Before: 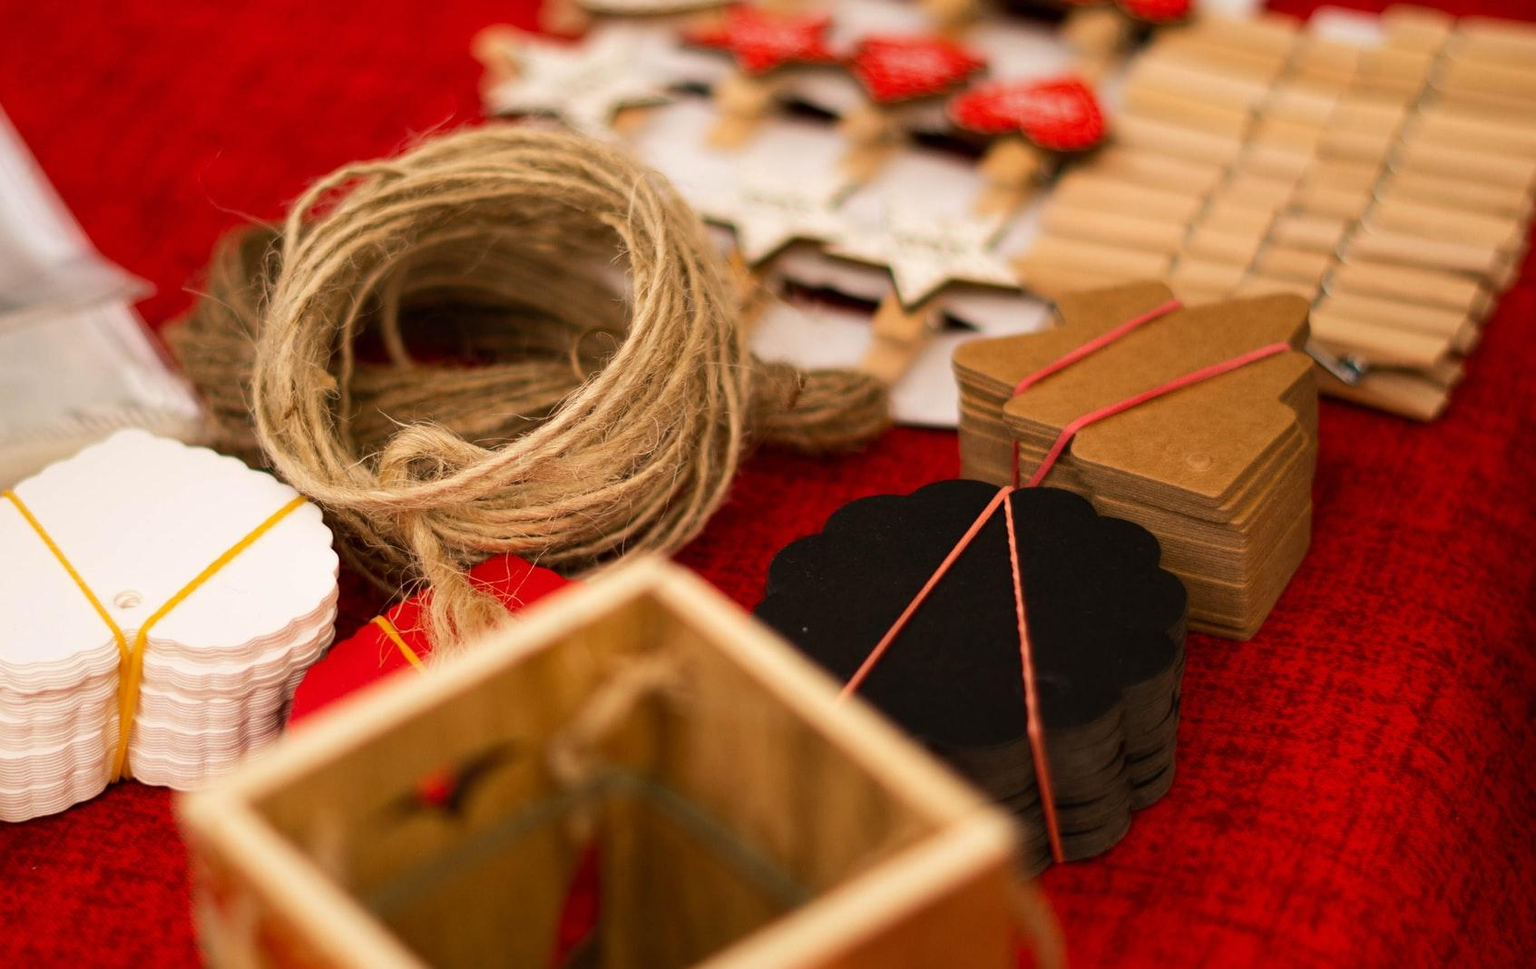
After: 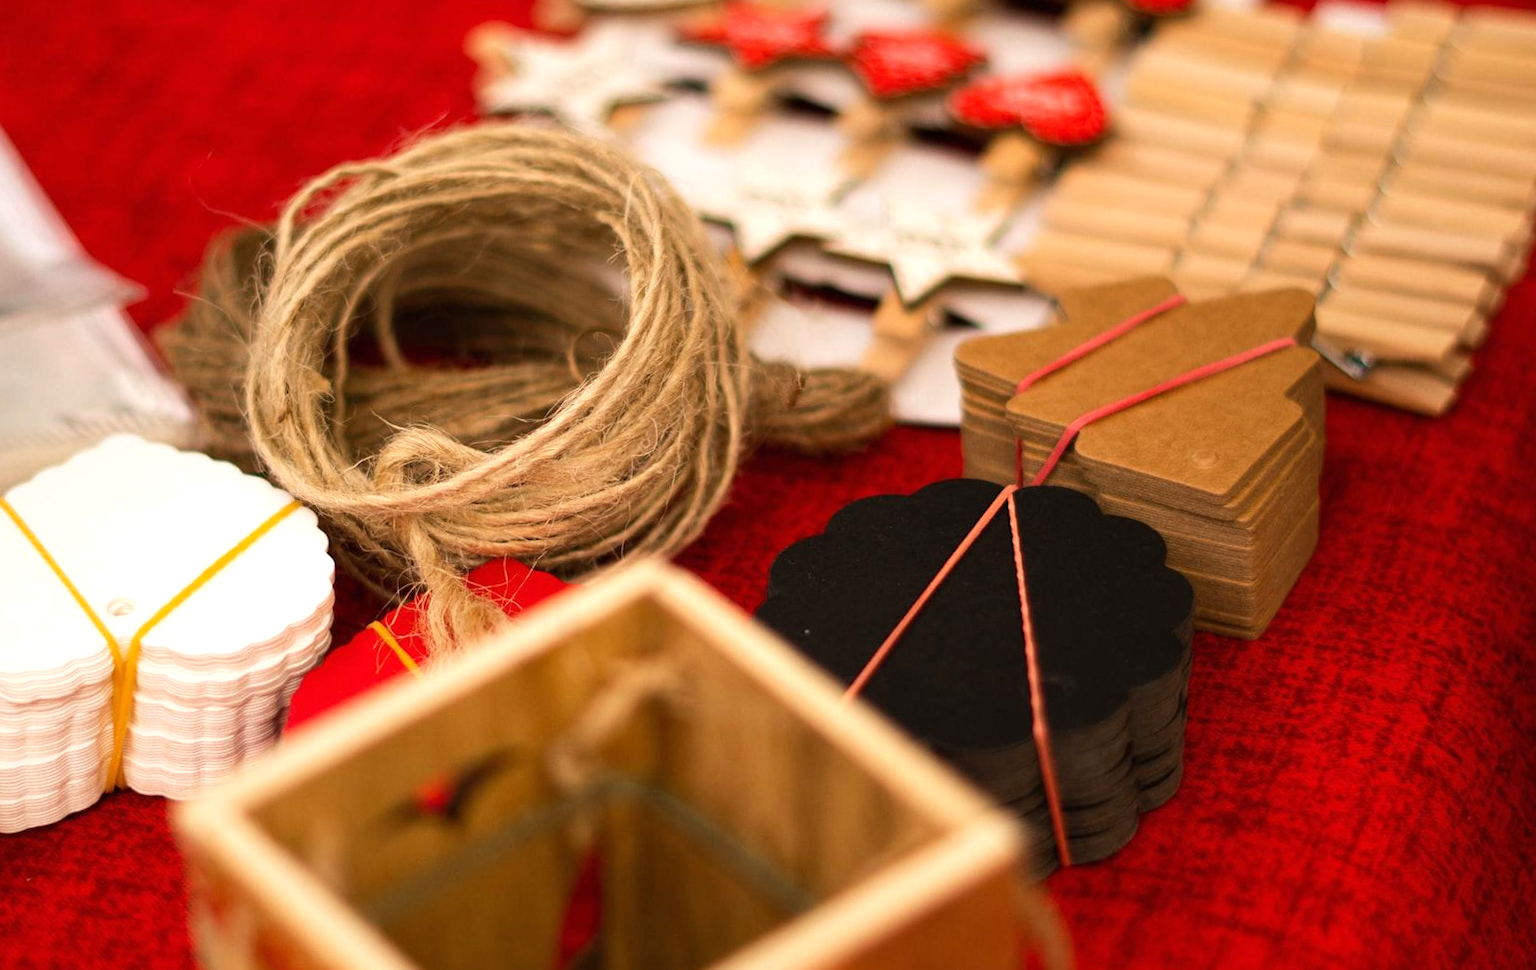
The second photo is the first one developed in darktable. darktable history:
exposure: black level correction 0, exposure 0.3 EV, compensate highlight preservation false
rotate and perspective: rotation -0.45°, automatic cropping original format, crop left 0.008, crop right 0.992, crop top 0.012, crop bottom 0.988
